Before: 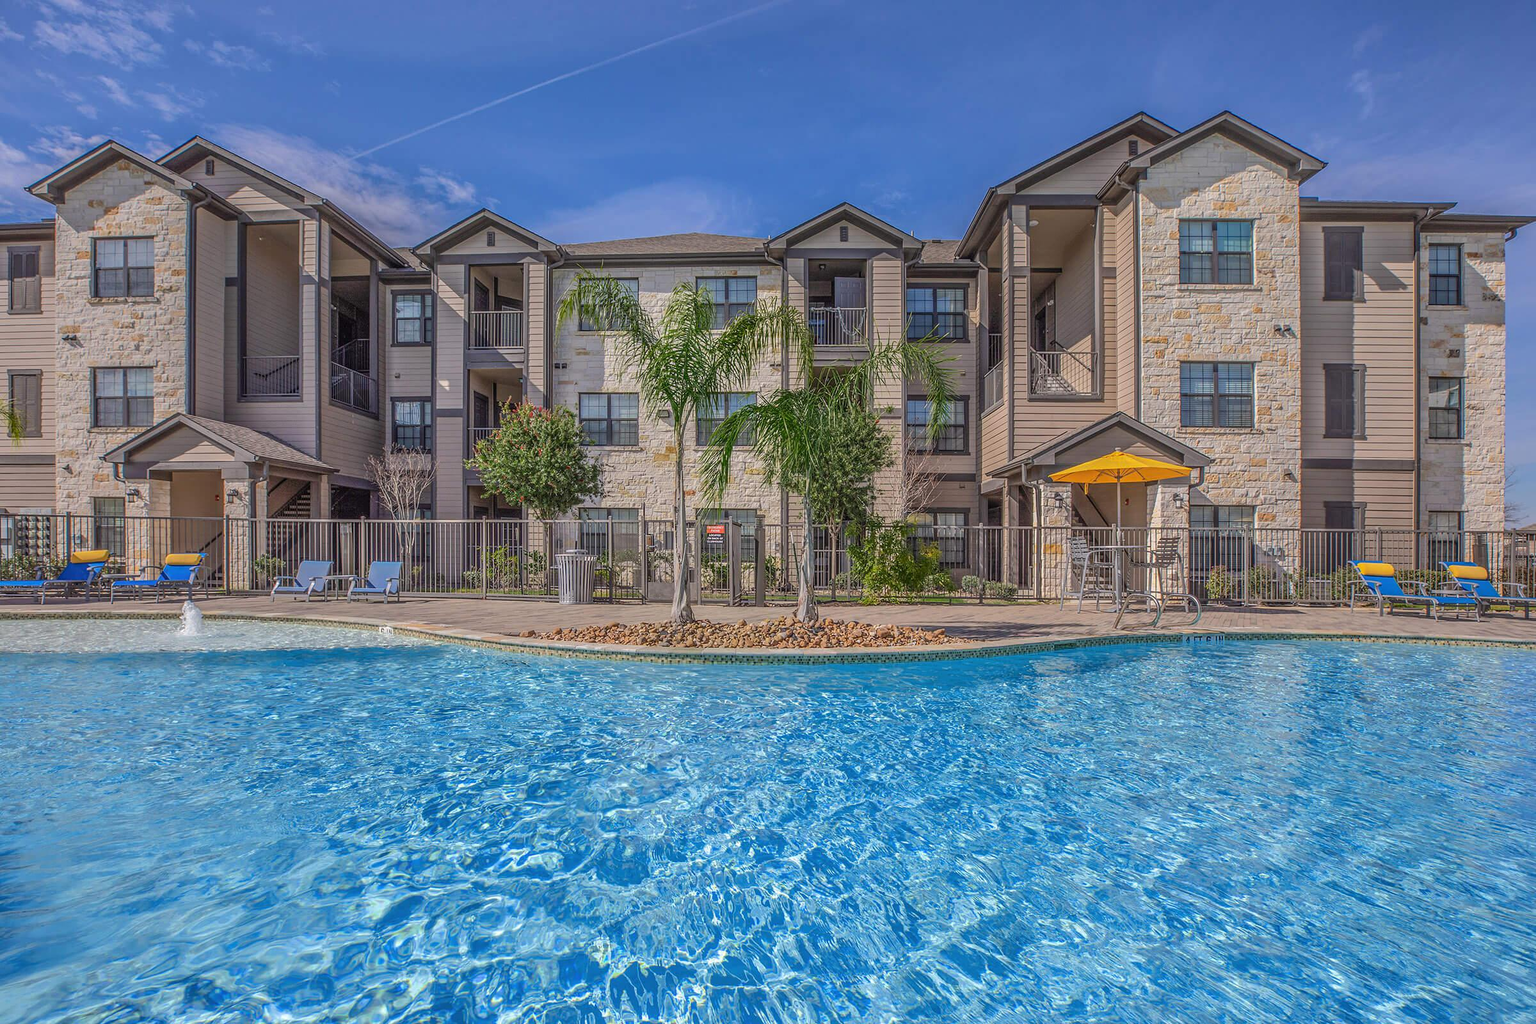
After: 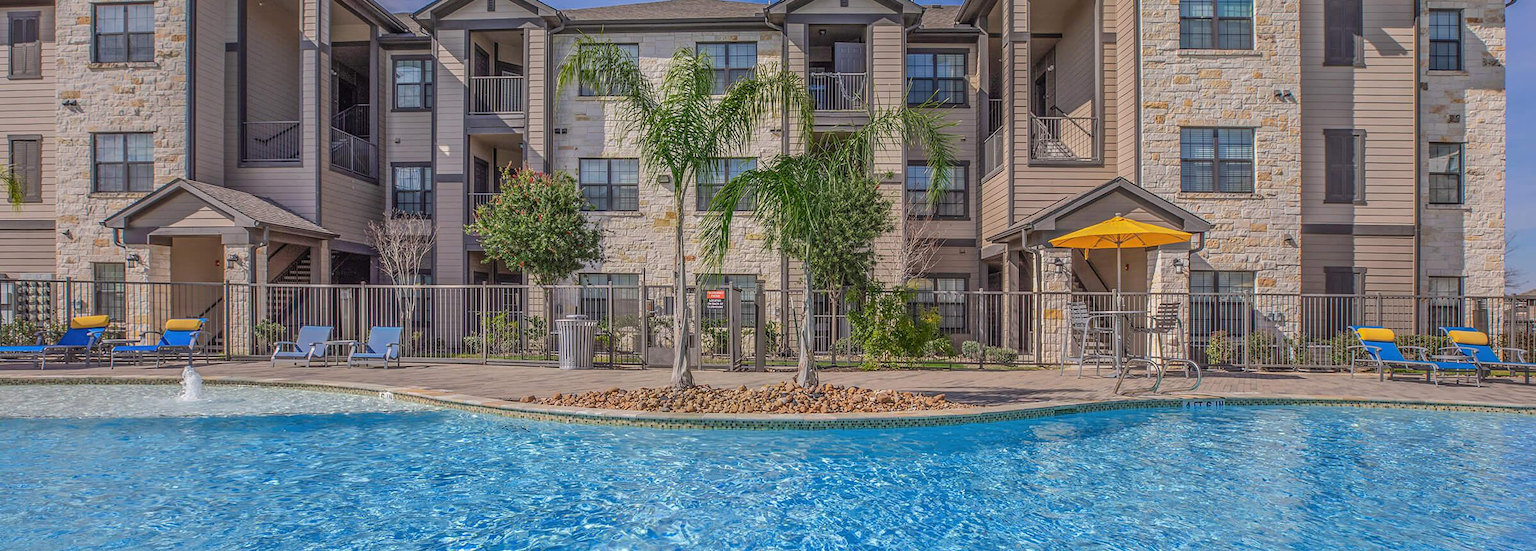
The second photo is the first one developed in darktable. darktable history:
crop and rotate: top 23.037%, bottom 23.079%
